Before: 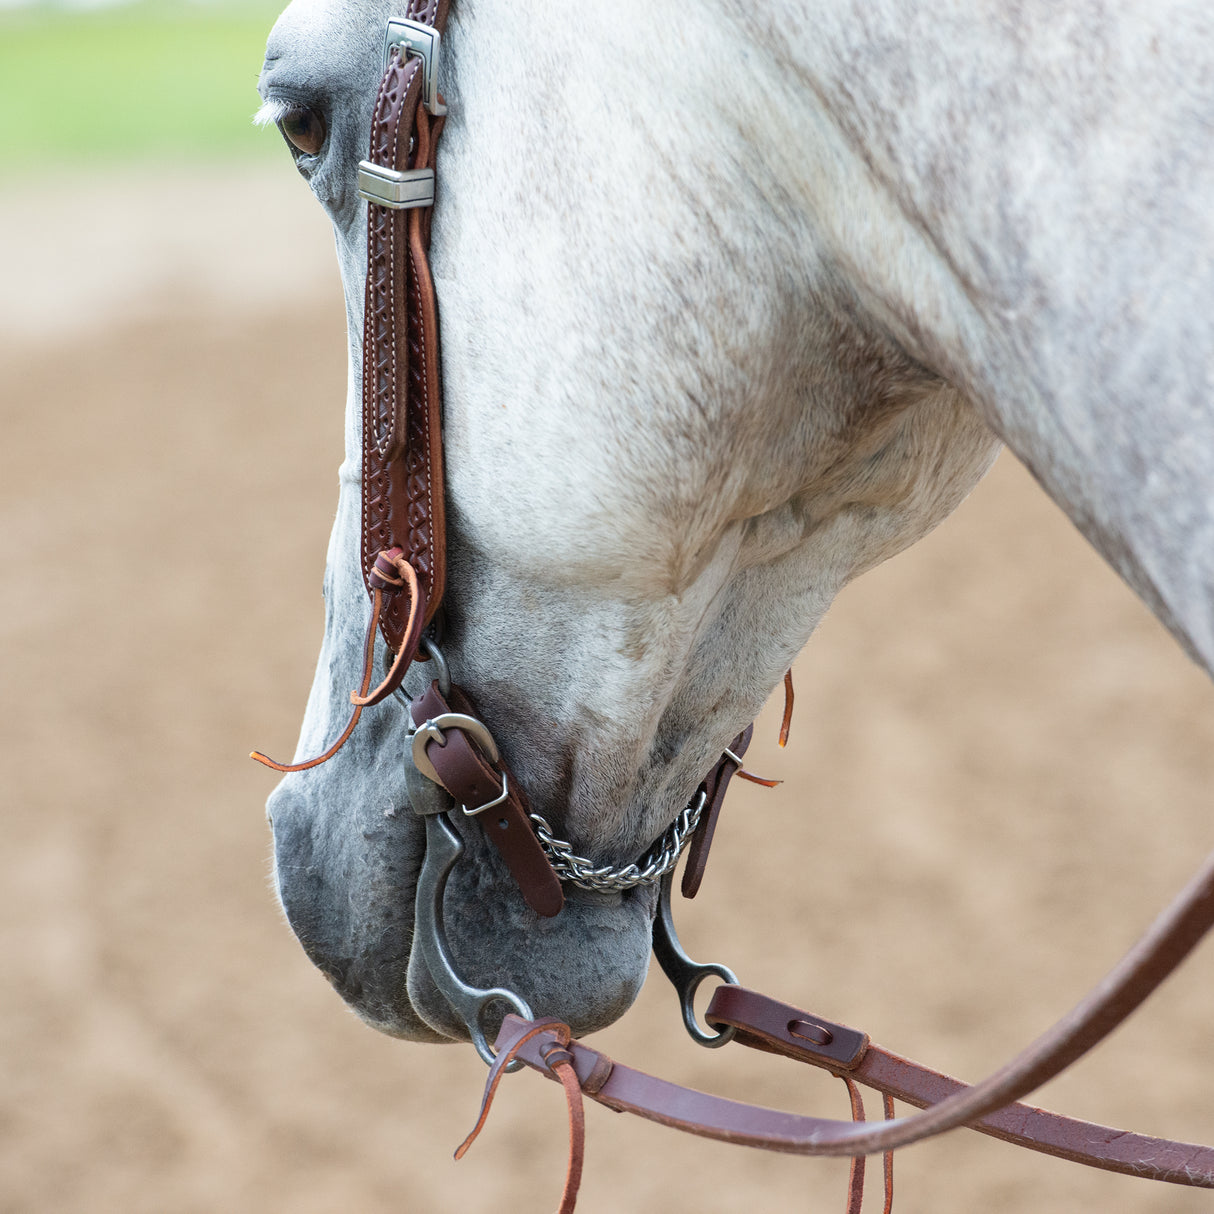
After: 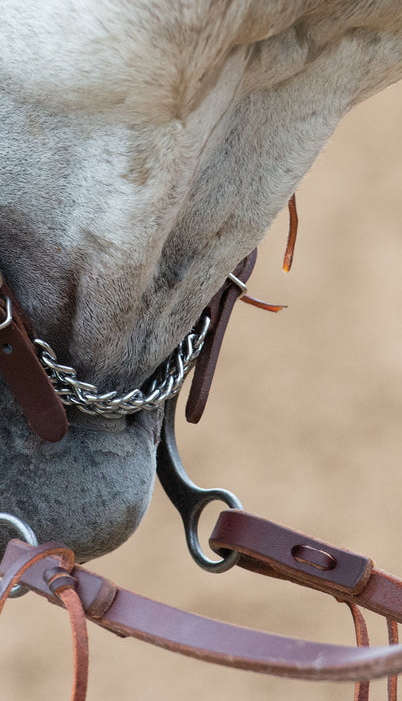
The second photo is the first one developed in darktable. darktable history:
crop: left 40.878%, top 39.176%, right 25.993%, bottom 3.081%
white balance: red 1, blue 1
